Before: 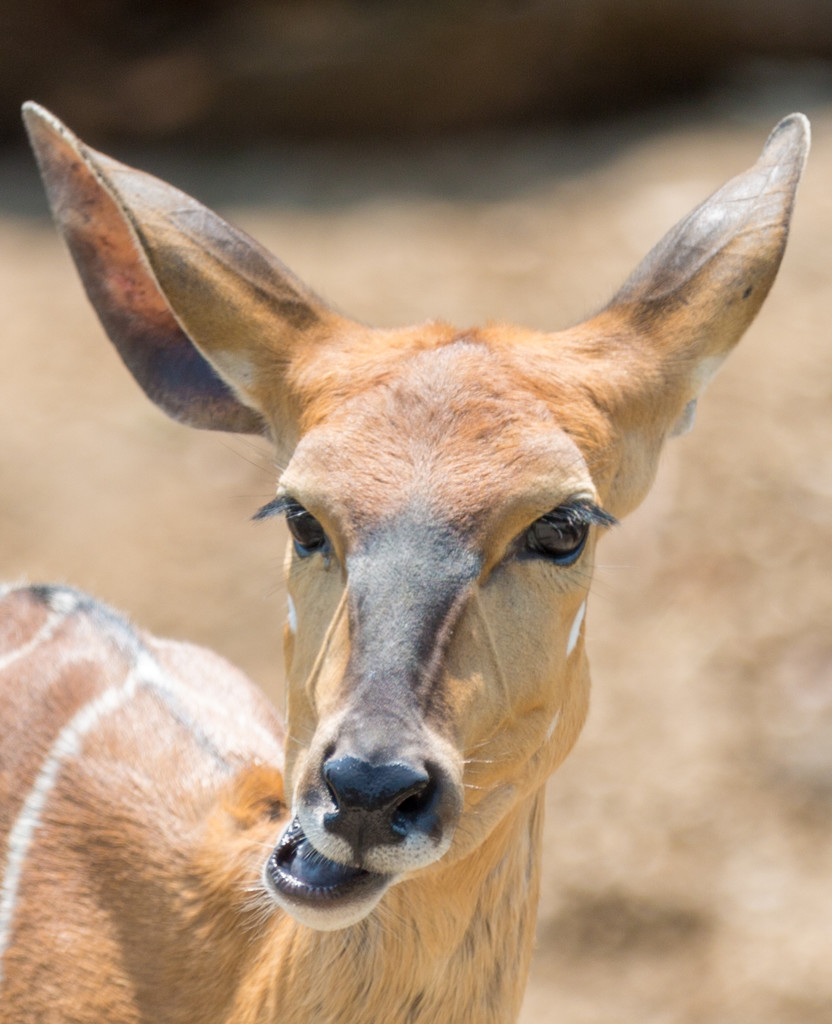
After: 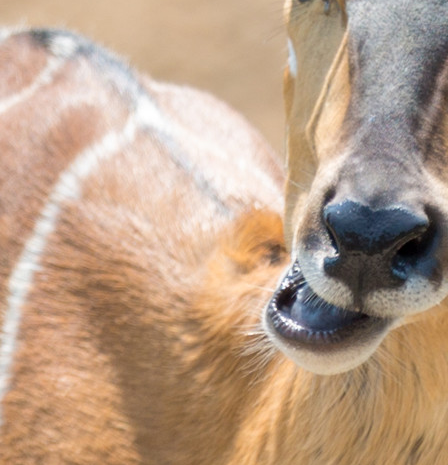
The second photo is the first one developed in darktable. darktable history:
crop and rotate: top 54.342%, right 46.152%, bottom 0.206%
tone equalizer: on, module defaults
